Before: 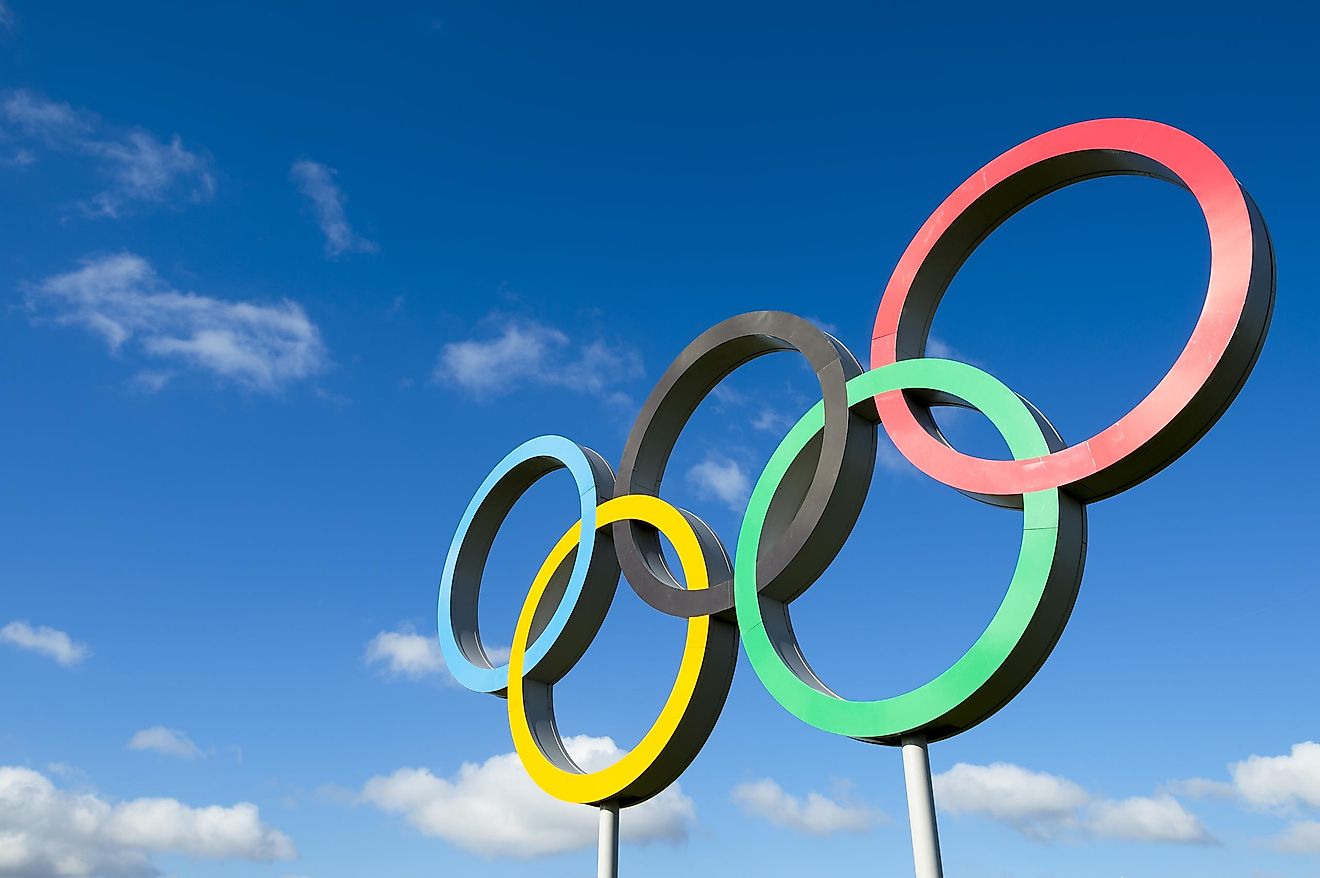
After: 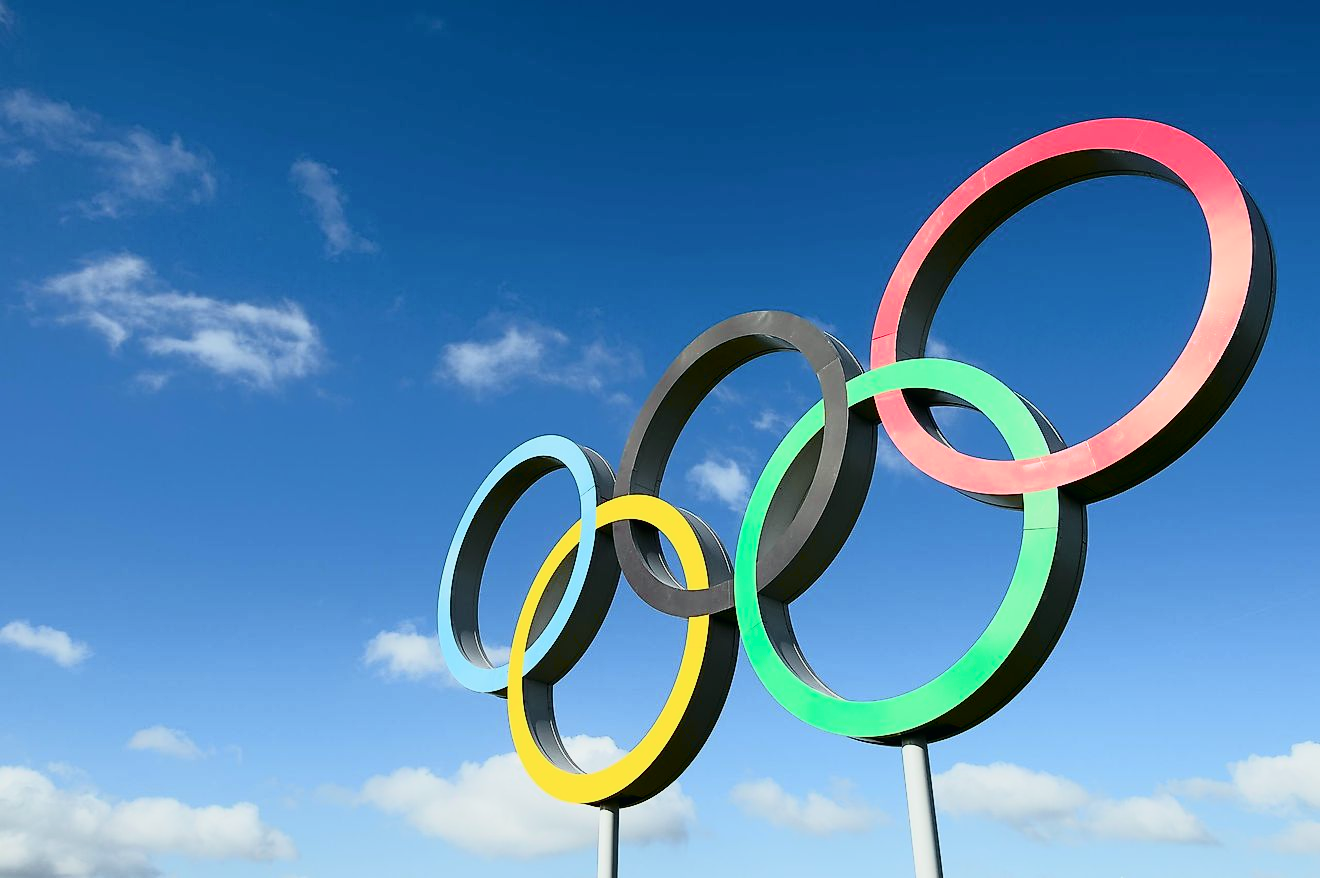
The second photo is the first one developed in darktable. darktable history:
tone curve: curves: ch0 [(0, 0.008) (0.081, 0.044) (0.177, 0.123) (0.283, 0.253) (0.416, 0.449) (0.495, 0.524) (0.661, 0.756) (0.796, 0.859) (1, 0.951)]; ch1 [(0, 0) (0.161, 0.092) (0.35, 0.33) (0.392, 0.392) (0.427, 0.426) (0.479, 0.472) (0.505, 0.5) (0.521, 0.524) (0.567, 0.564) (0.583, 0.588) (0.625, 0.627) (0.678, 0.733) (1, 1)]; ch2 [(0, 0) (0.346, 0.362) (0.404, 0.427) (0.502, 0.499) (0.531, 0.523) (0.544, 0.561) (0.58, 0.59) (0.629, 0.642) (0.717, 0.678) (1, 1)], color space Lab, independent channels, preserve colors none
